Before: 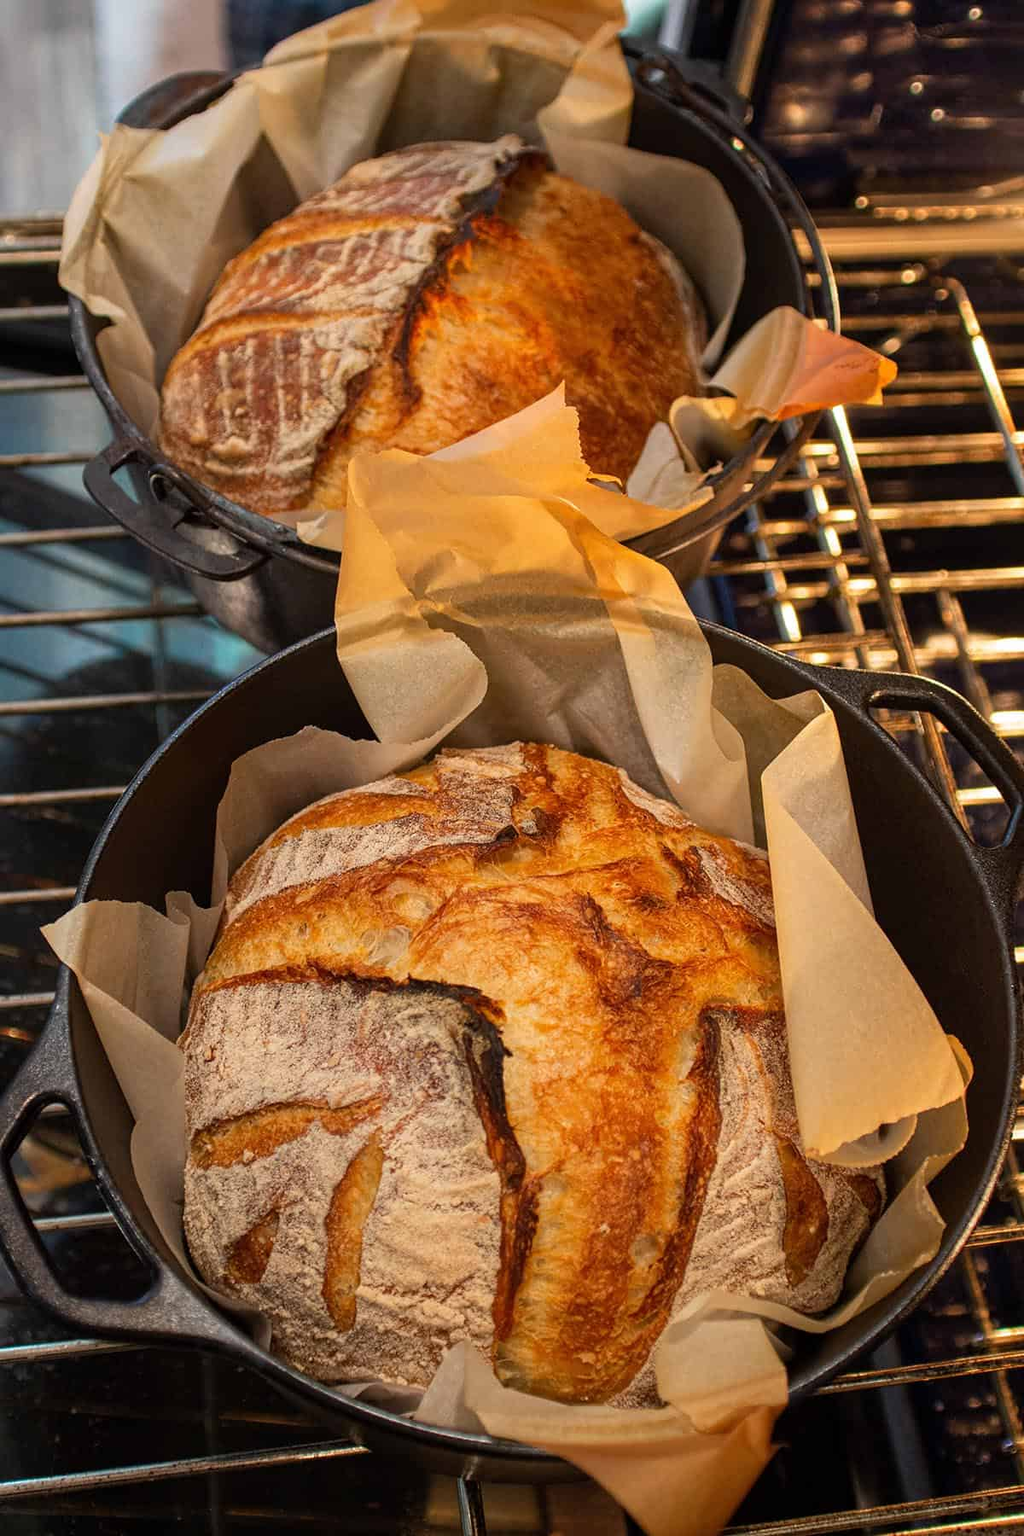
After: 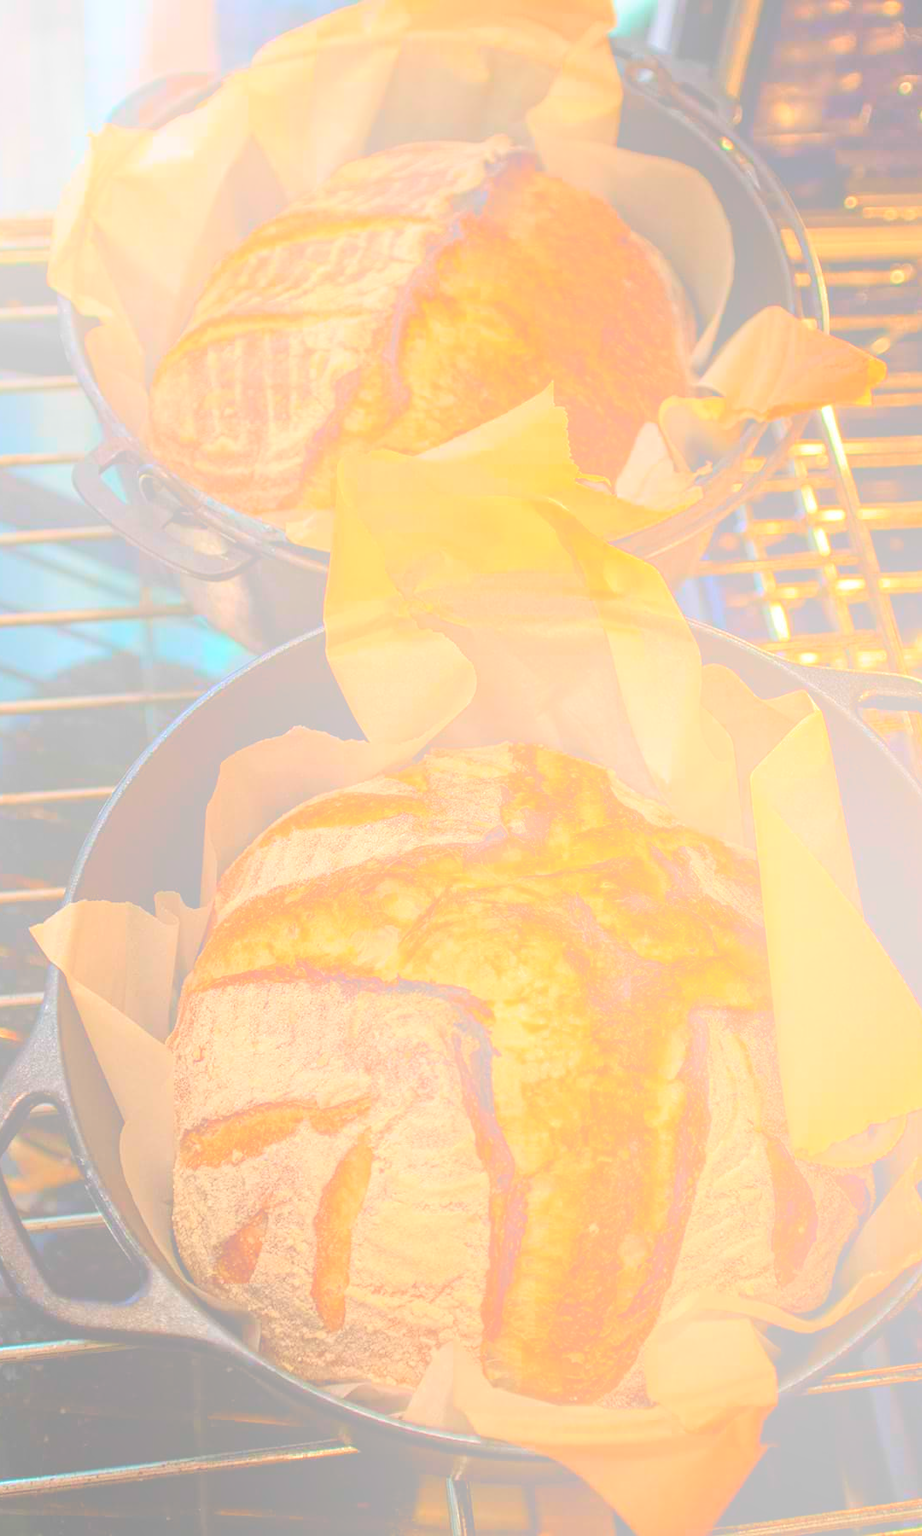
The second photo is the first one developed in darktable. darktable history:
velvia: on, module defaults
crop and rotate: left 1.088%, right 8.807%
bloom: size 85%, threshold 5%, strength 85%
